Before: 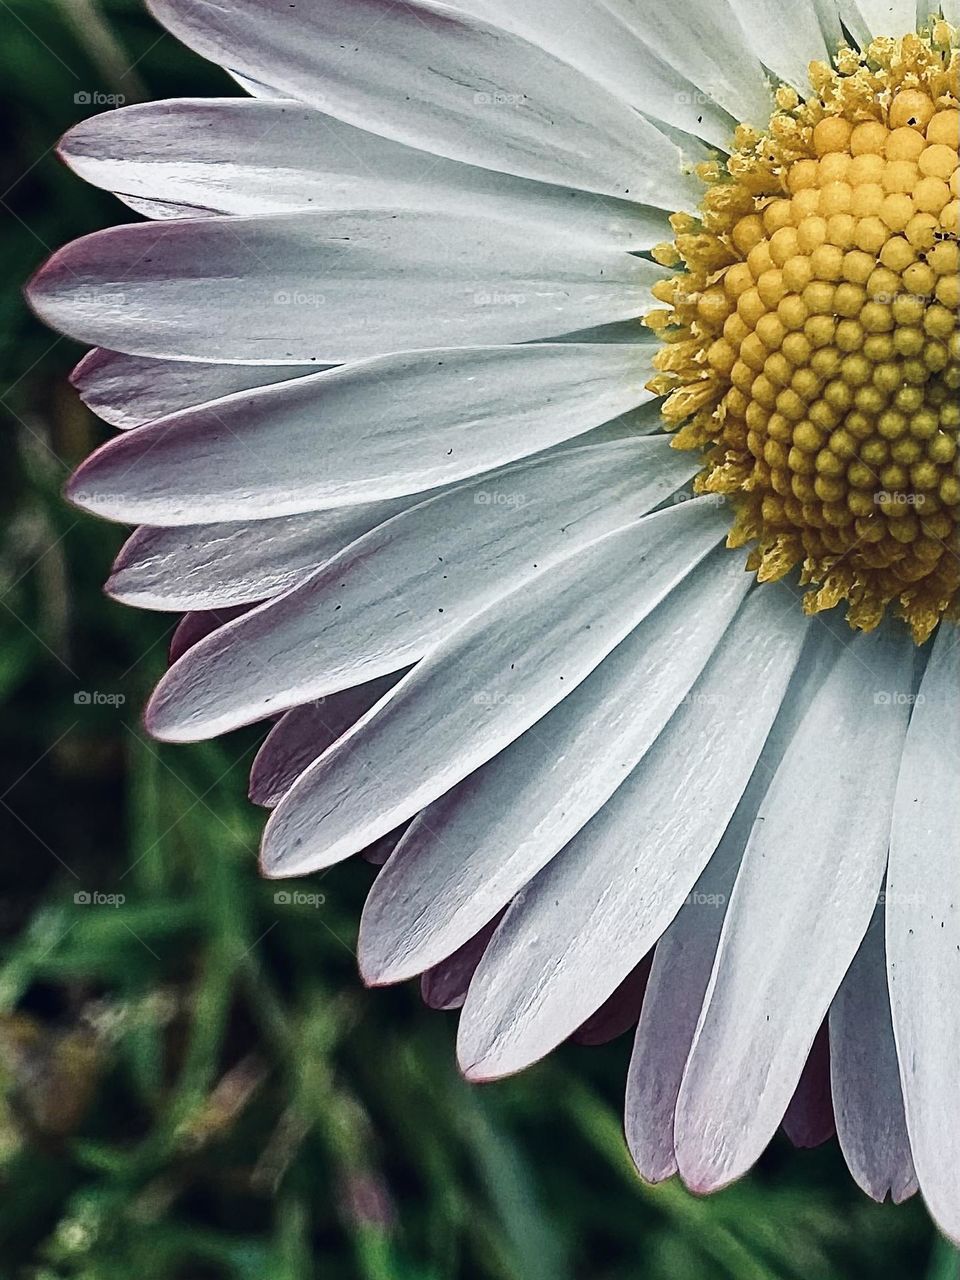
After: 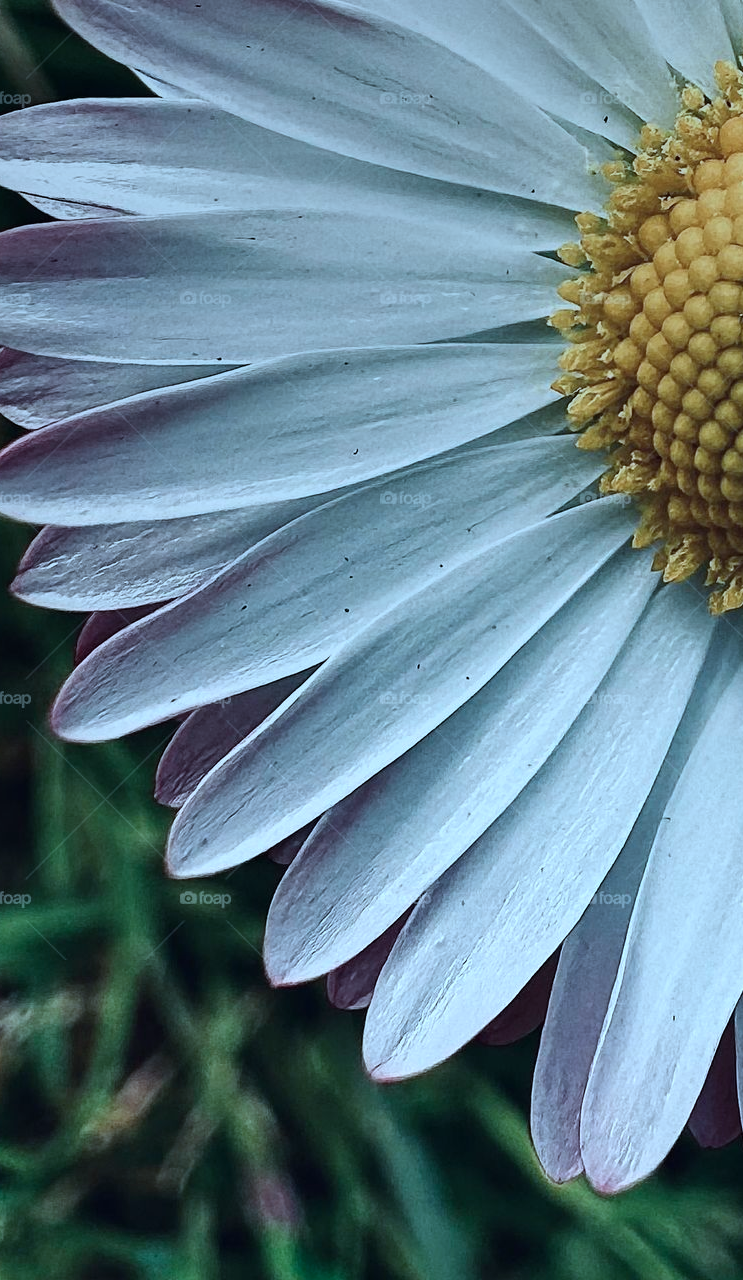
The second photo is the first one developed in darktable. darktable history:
graduated density: on, module defaults
color correction: highlights a* -9.73, highlights b* -21.22
crop: left 9.88%, right 12.664%
